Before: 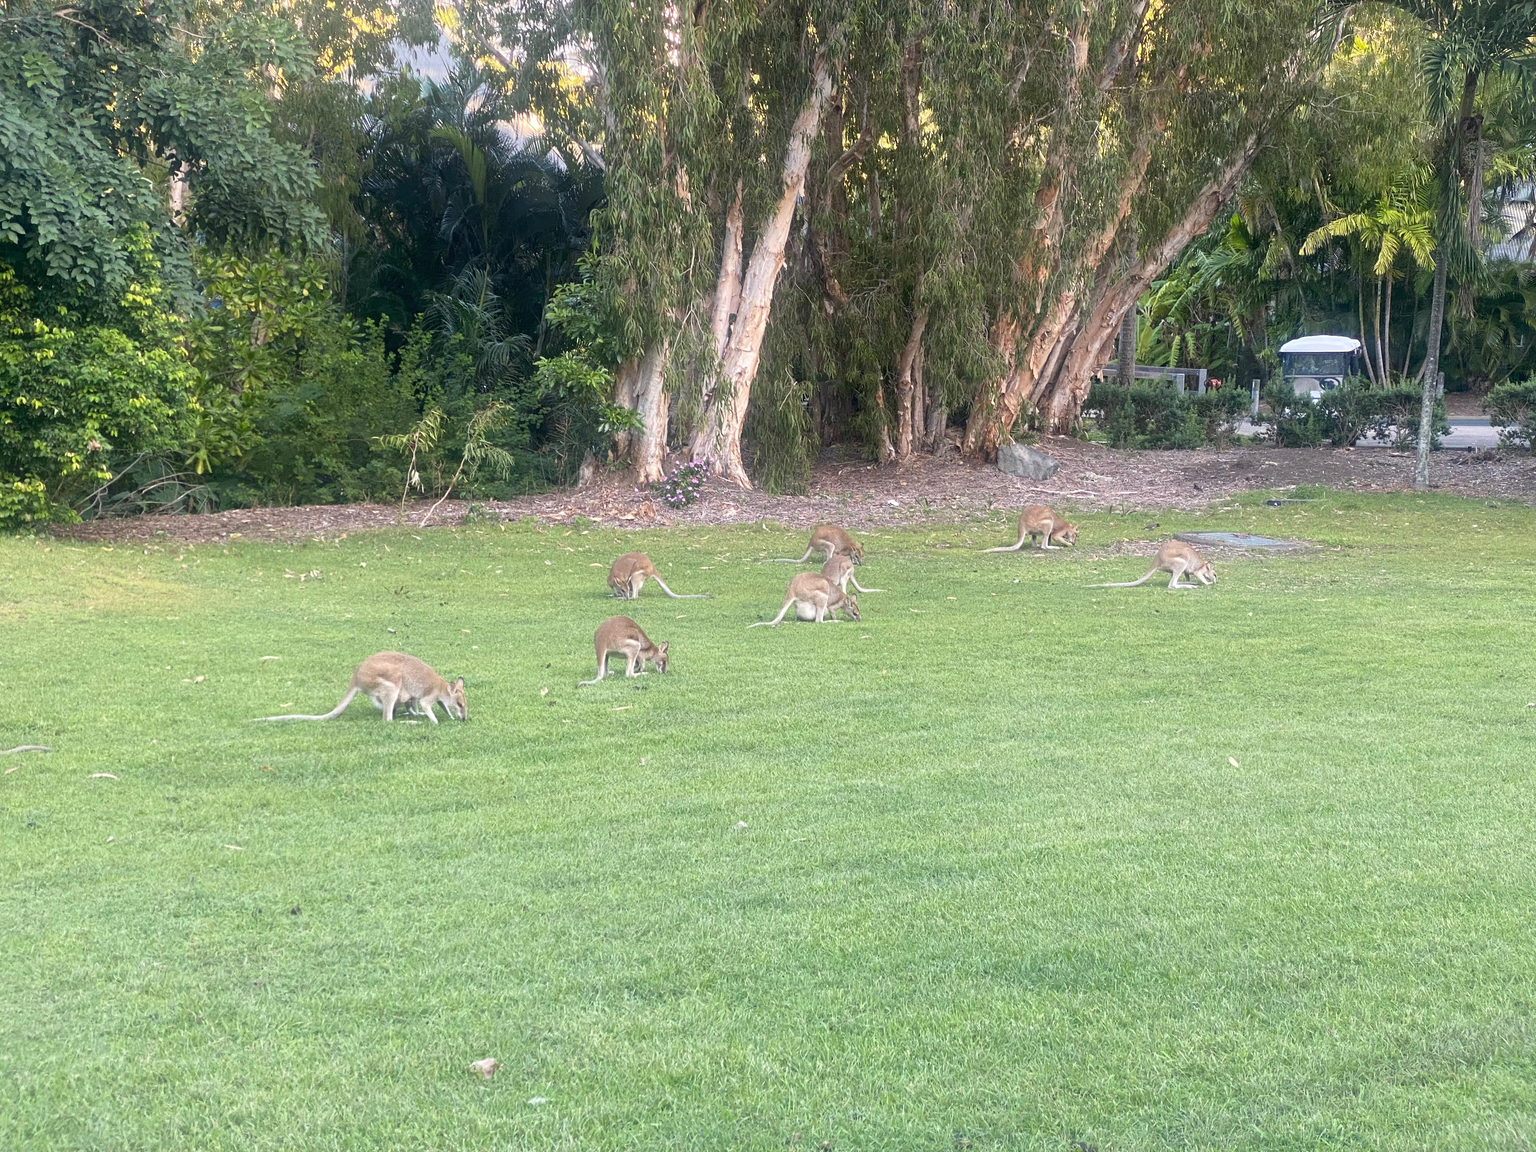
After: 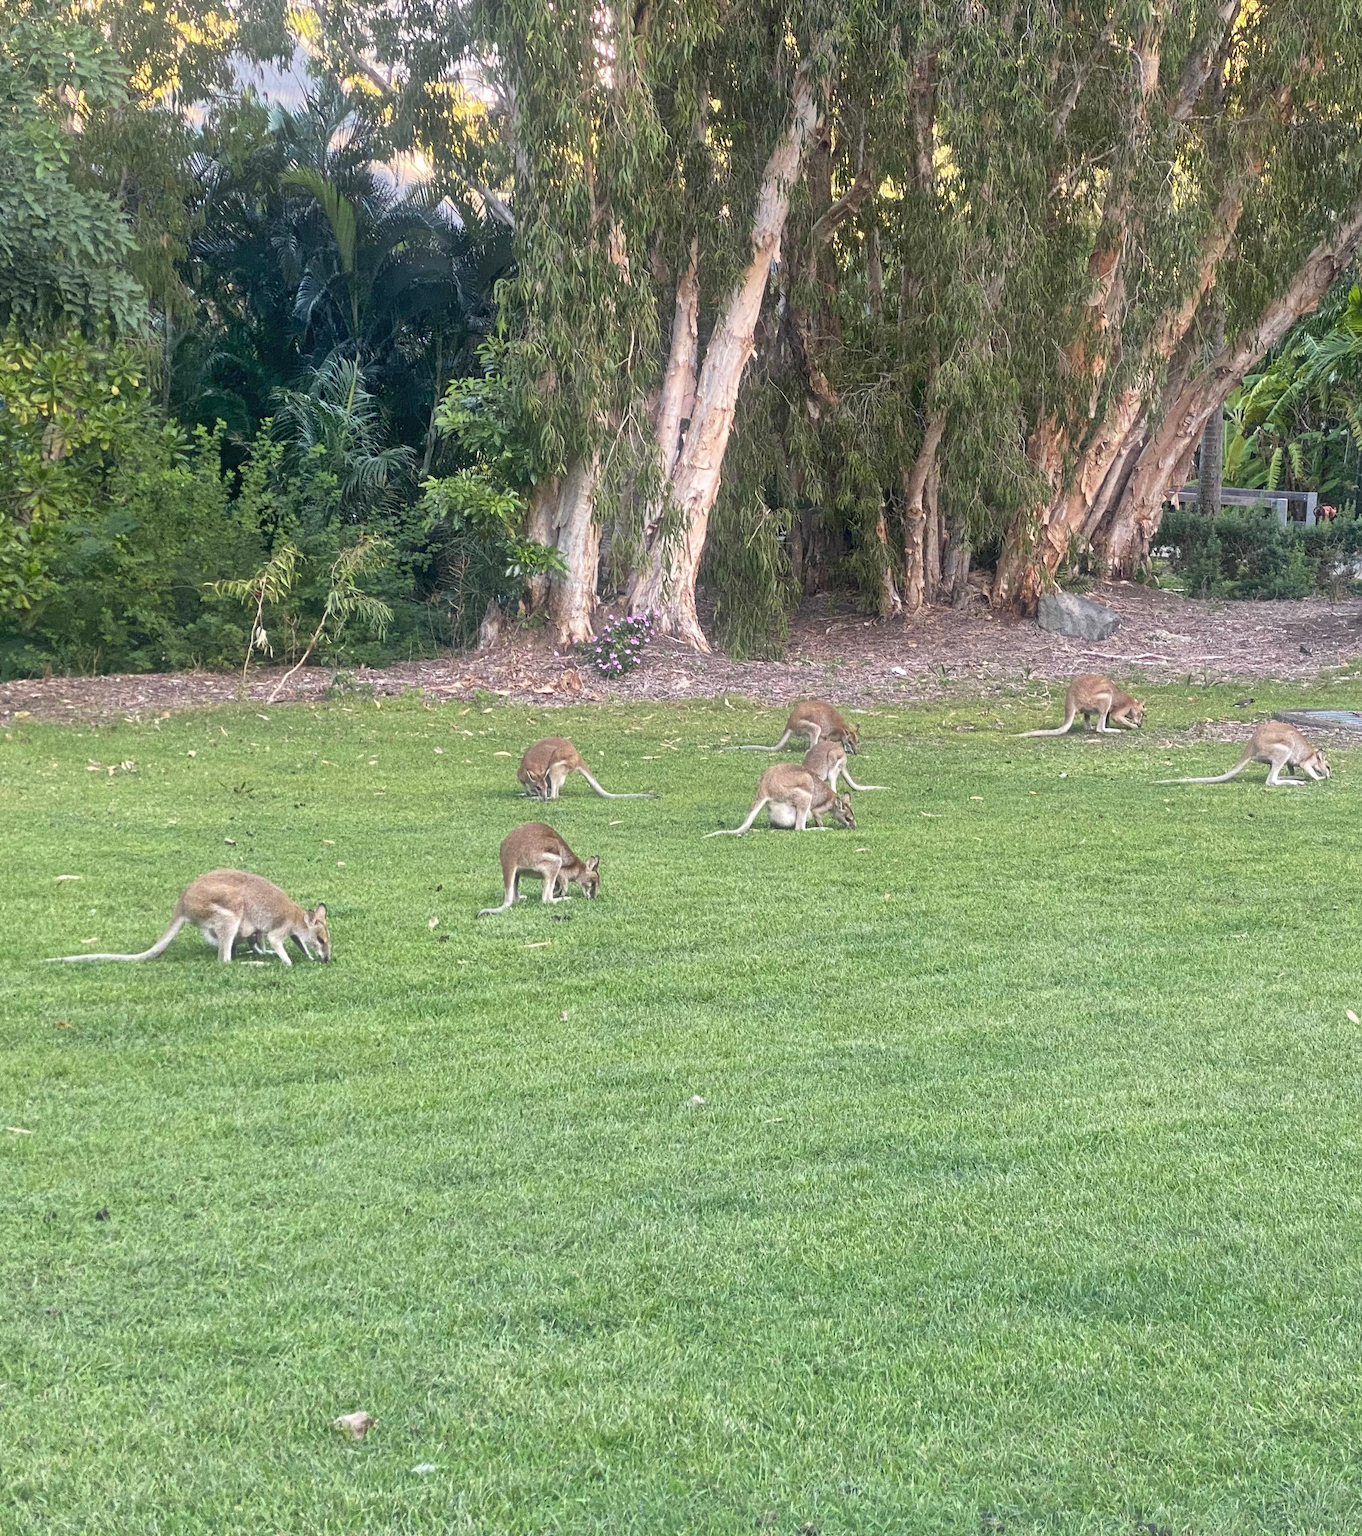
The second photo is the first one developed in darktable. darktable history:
color zones: mix 28.12%
crop and rotate: left 14.296%, right 19.166%
shadows and highlights: shadows 60.56, soften with gaussian
